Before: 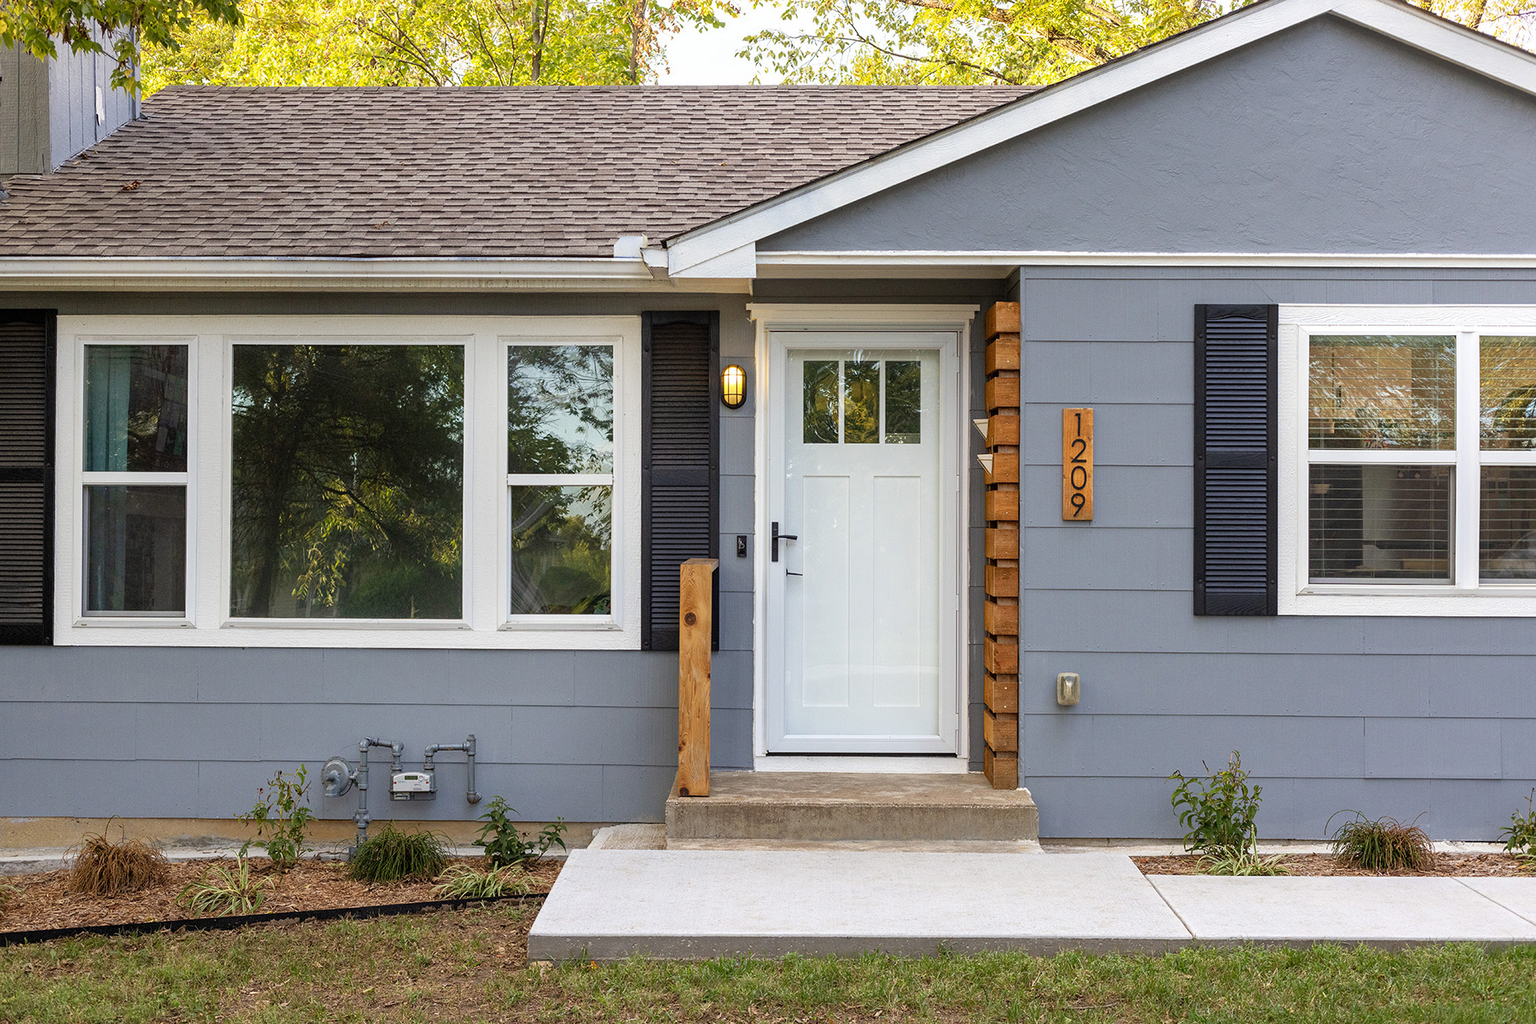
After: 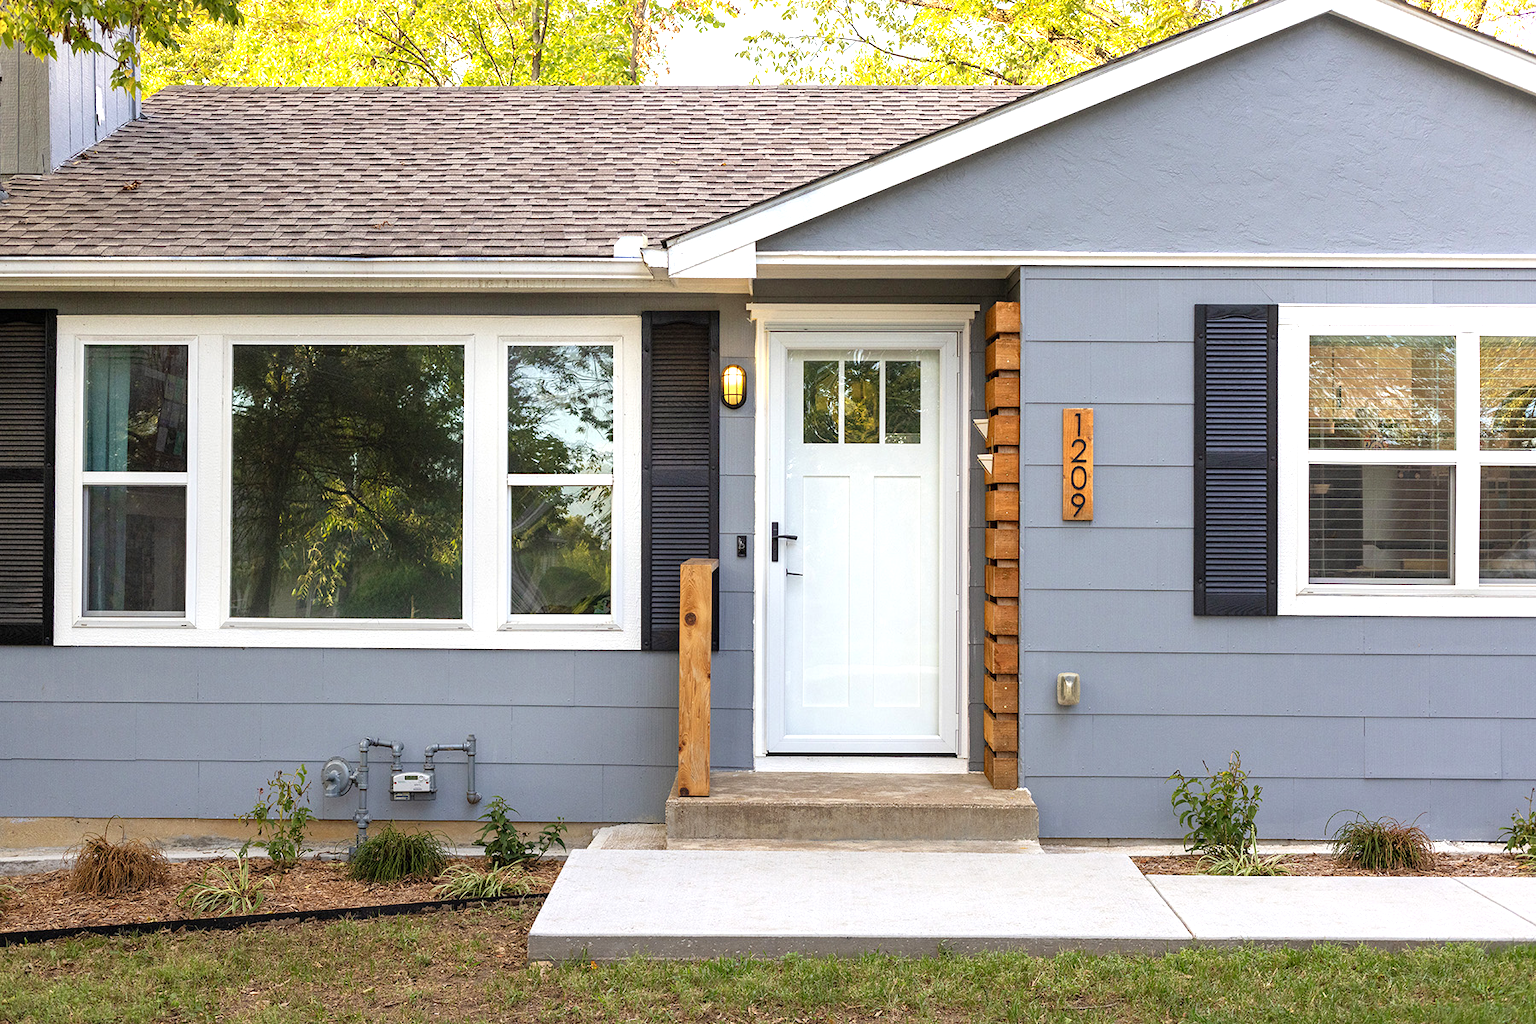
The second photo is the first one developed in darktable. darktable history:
exposure: exposure 0.657 EV, compensate highlight preservation false
graduated density: rotation -180°, offset 24.95
